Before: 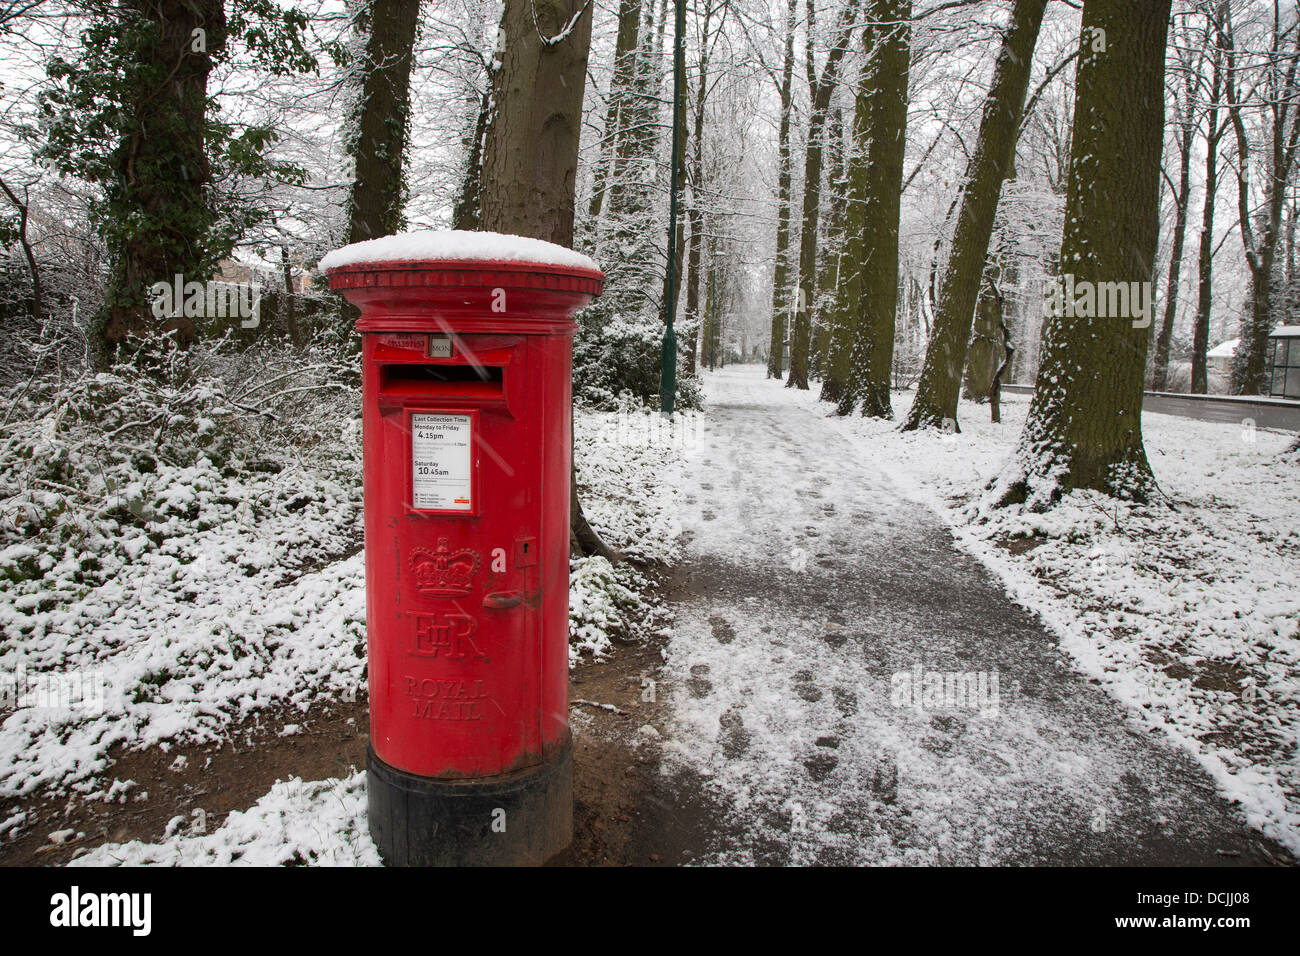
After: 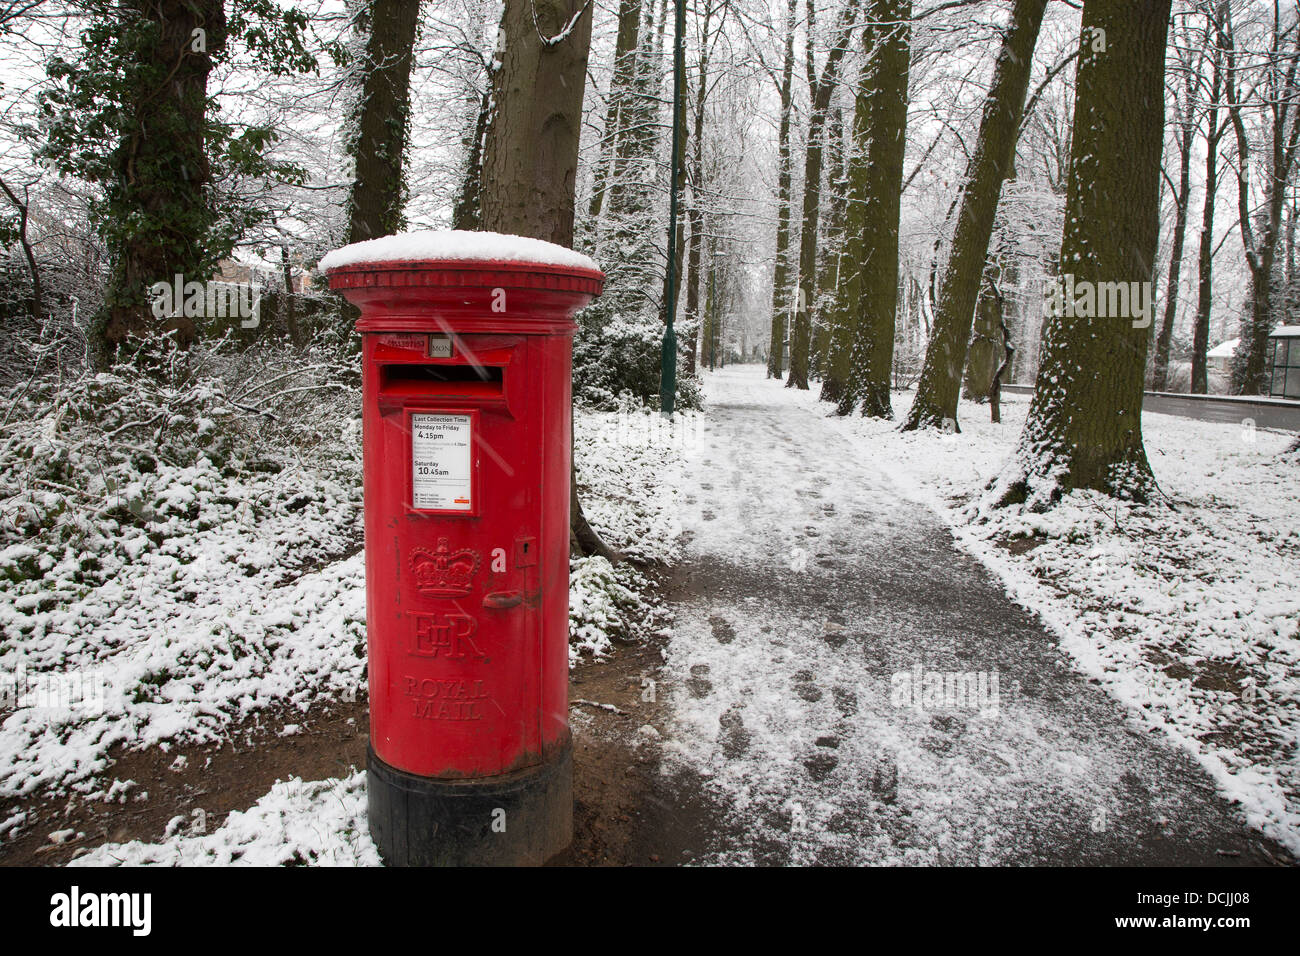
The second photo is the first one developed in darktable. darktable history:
shadows and highlights: shadows 1.52, highlights 38.94
